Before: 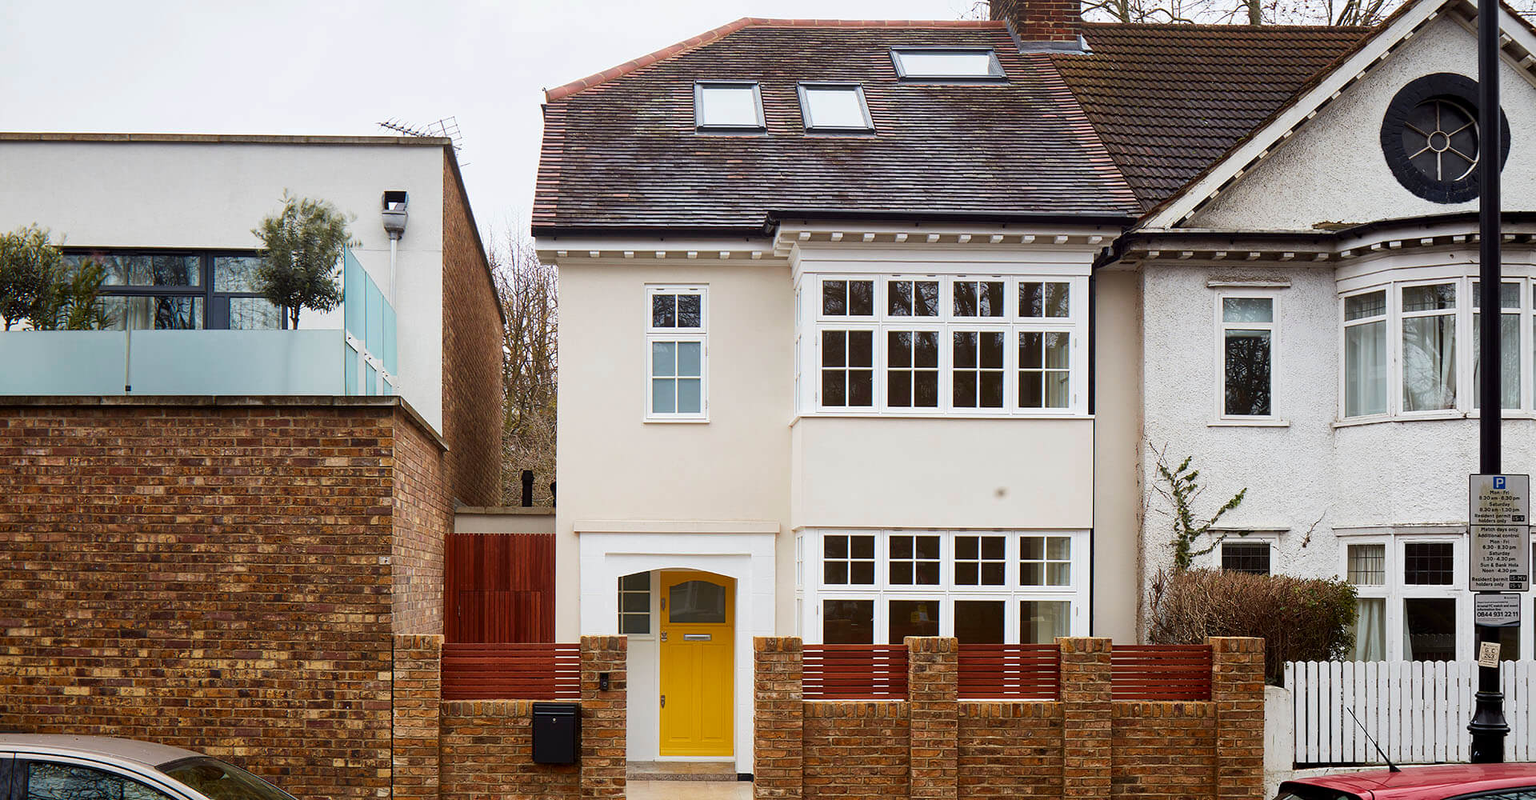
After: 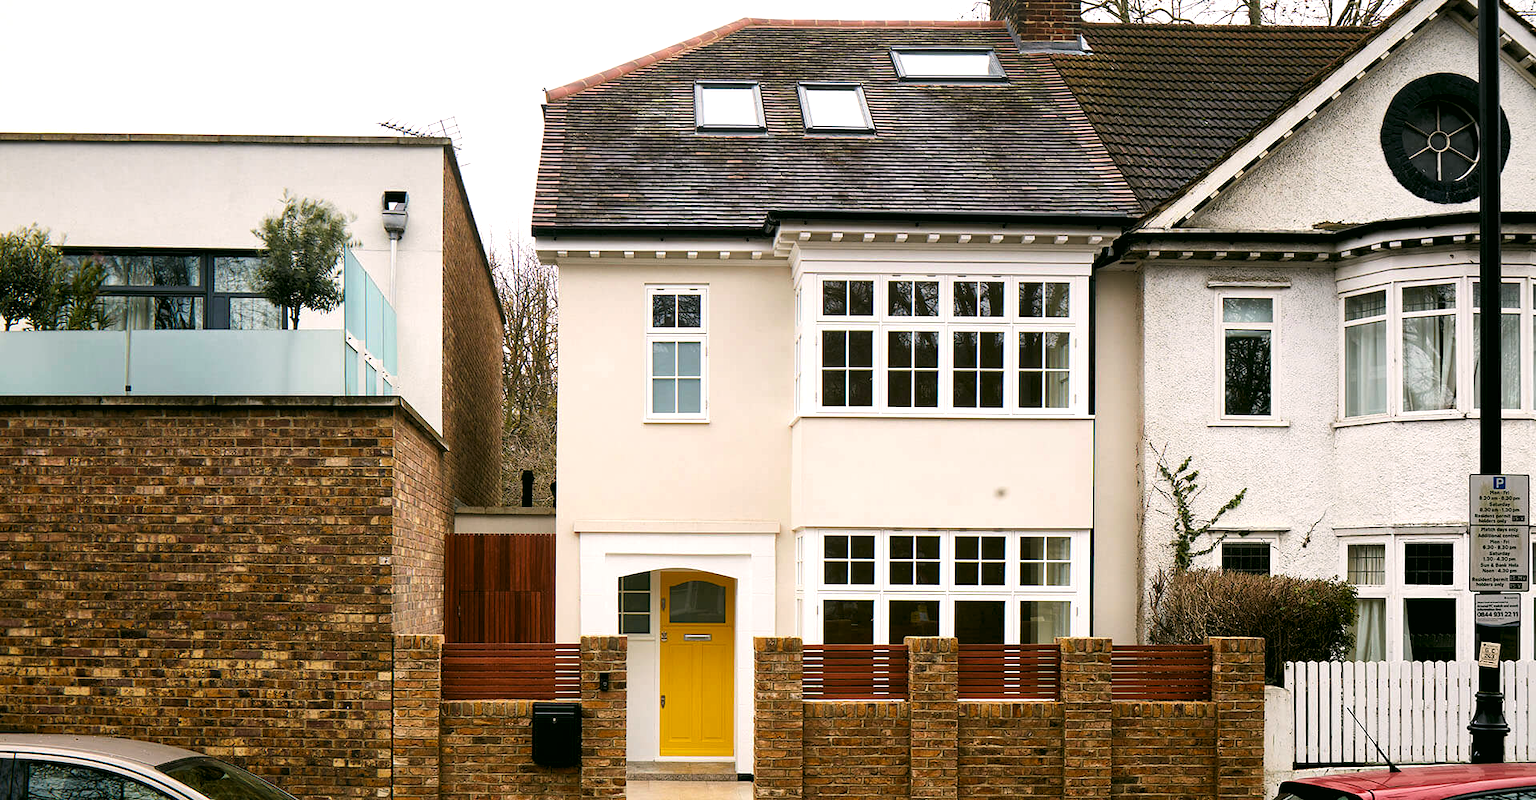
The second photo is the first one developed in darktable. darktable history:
levels: levels [0.055, 0.477, 0.9]
color correction: highlights a* 4.02, highlights b* 4.98, shadows a* -7.55, shadows b* 4.98
